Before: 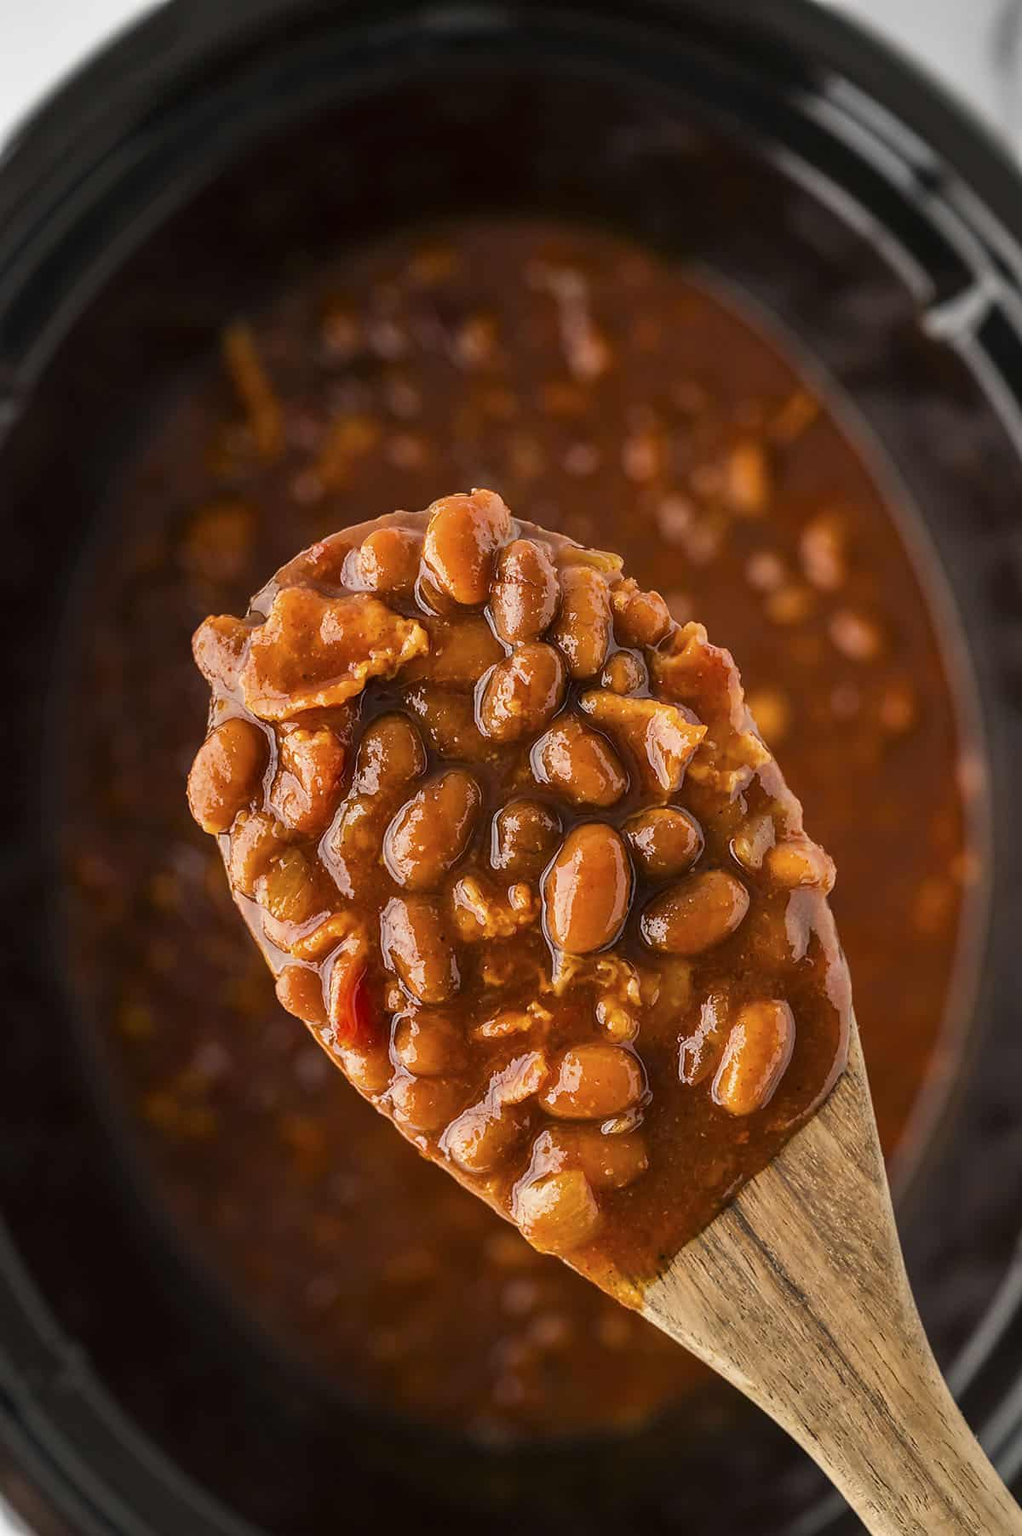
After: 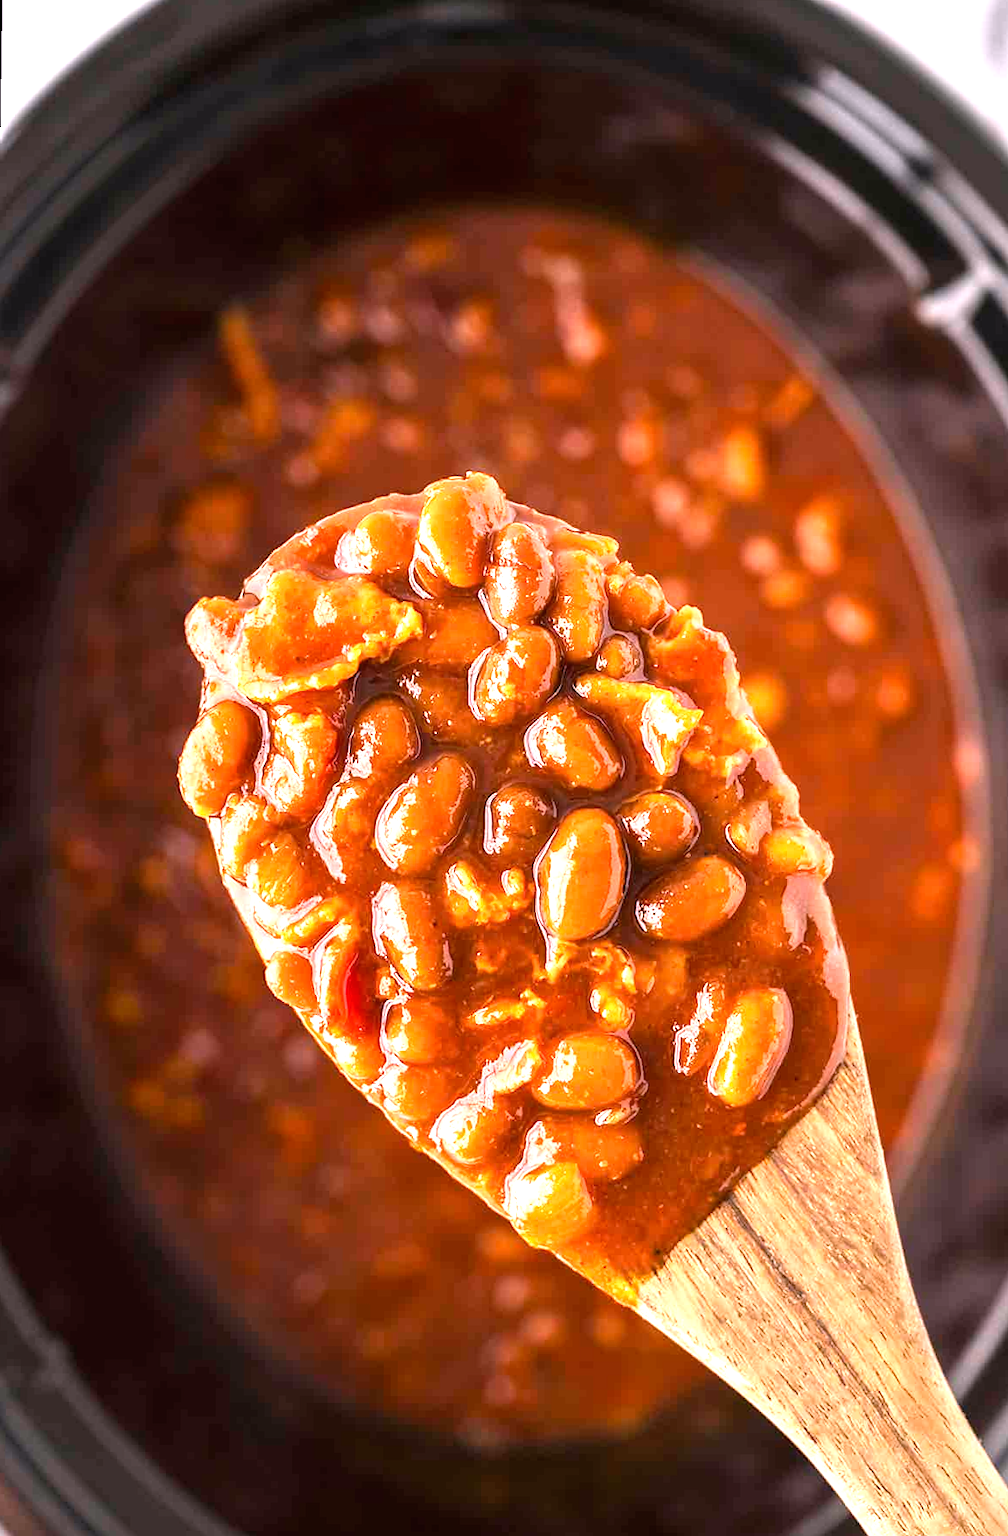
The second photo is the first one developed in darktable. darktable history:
exposure: black level correction 0, exposure 1.388 EV, compensate exposure bias true, compensate highlight preservation false
white balance: red 1.05, blue 1.072
rotate and perspective: rotation 0.226°, lens shift (vertical) -0.042, crop left 0.023, crop right 0.982, crop top 0.006, crop bottom 0.994
